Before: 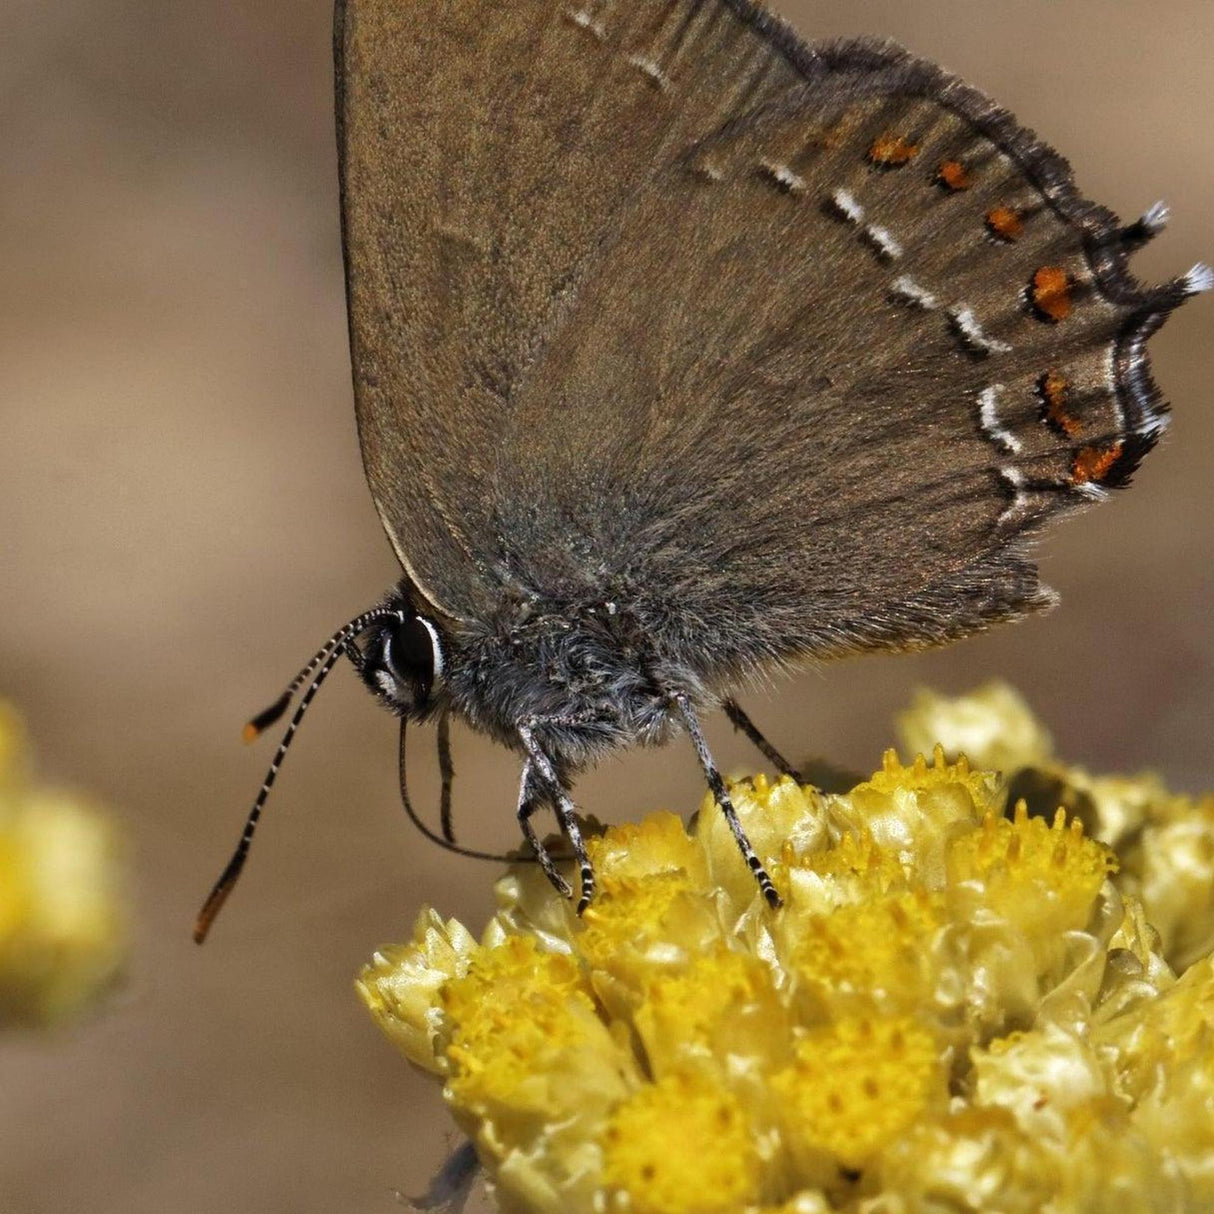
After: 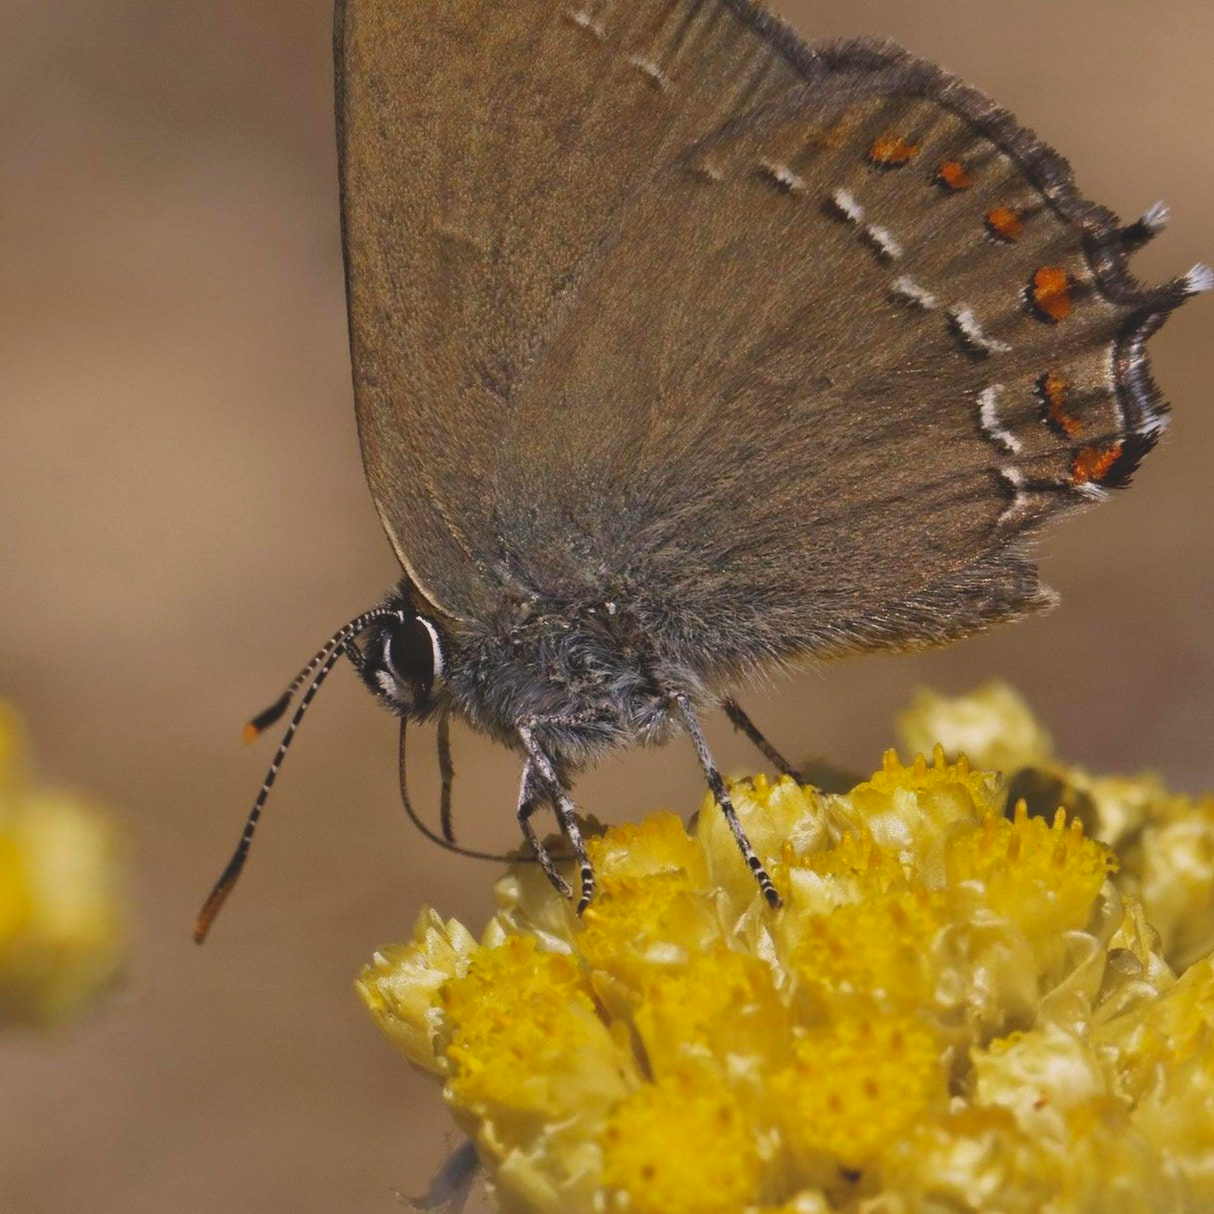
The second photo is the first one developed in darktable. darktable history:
local contrast: detail 70%
color correction: highlights a* 5.81, highlights b* 4.84
